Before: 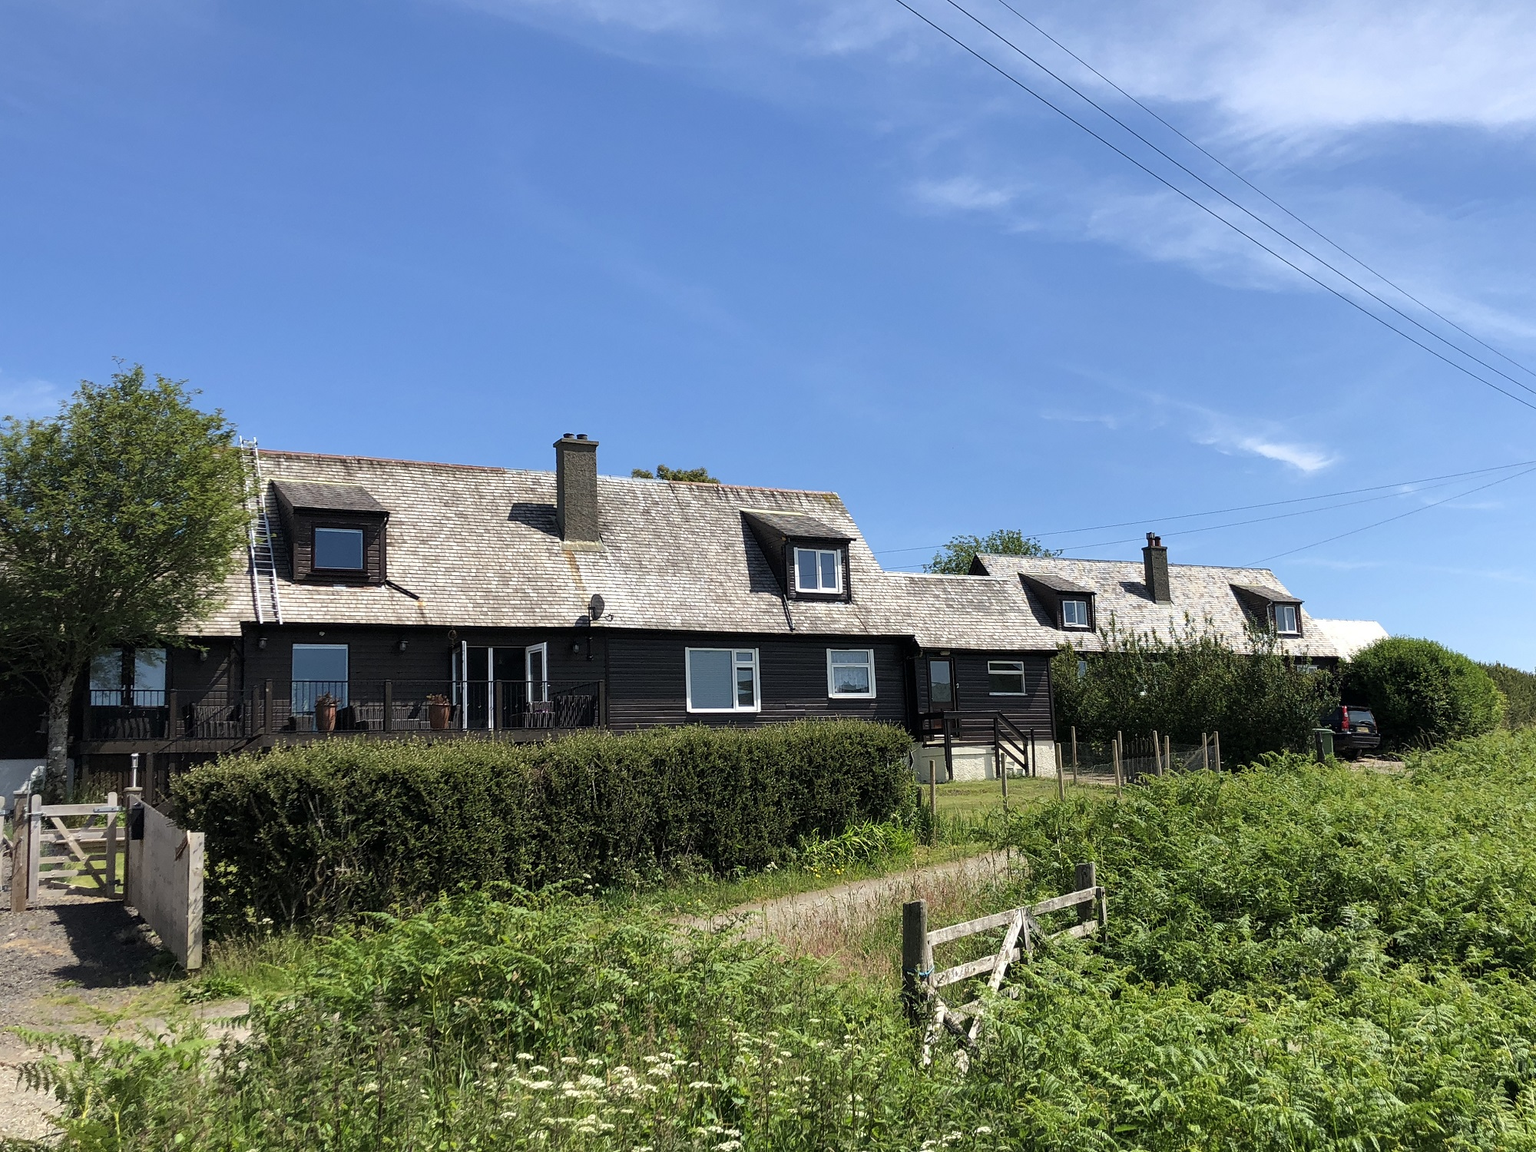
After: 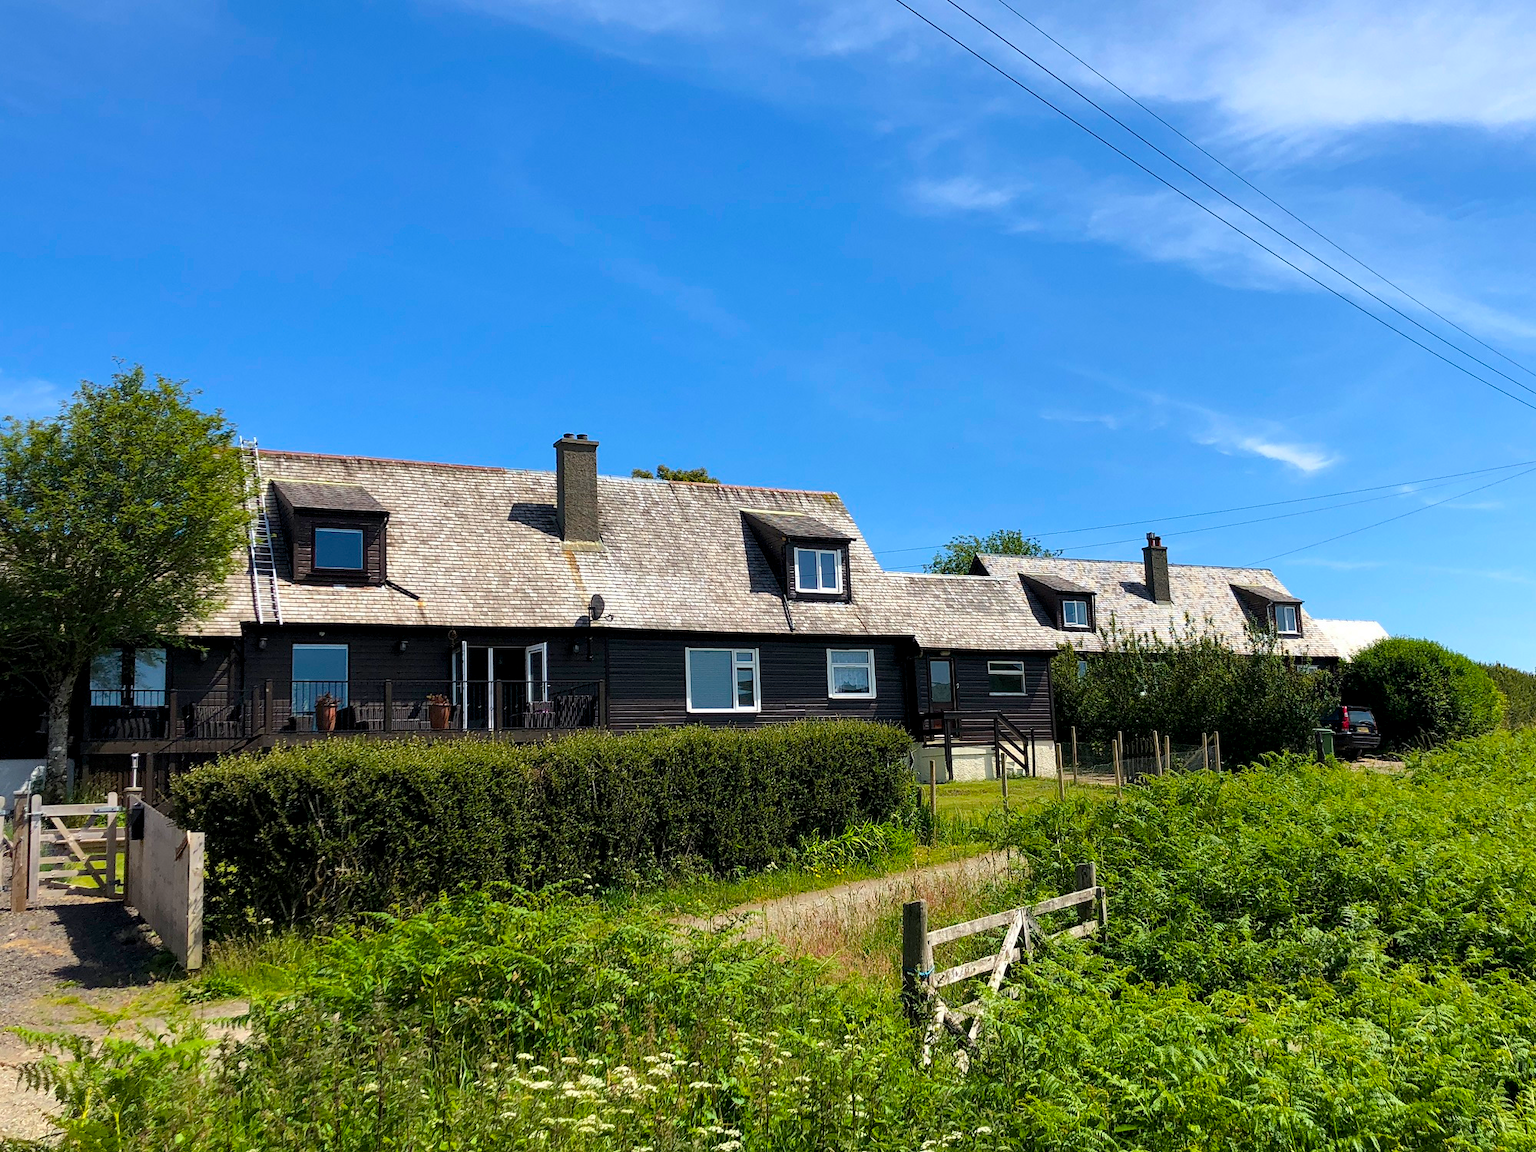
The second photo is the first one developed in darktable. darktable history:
color balance rgb: global offset › luminance -0.387%, perceptual saturation grading › global saturation 29.365%, global vibrance 20%
